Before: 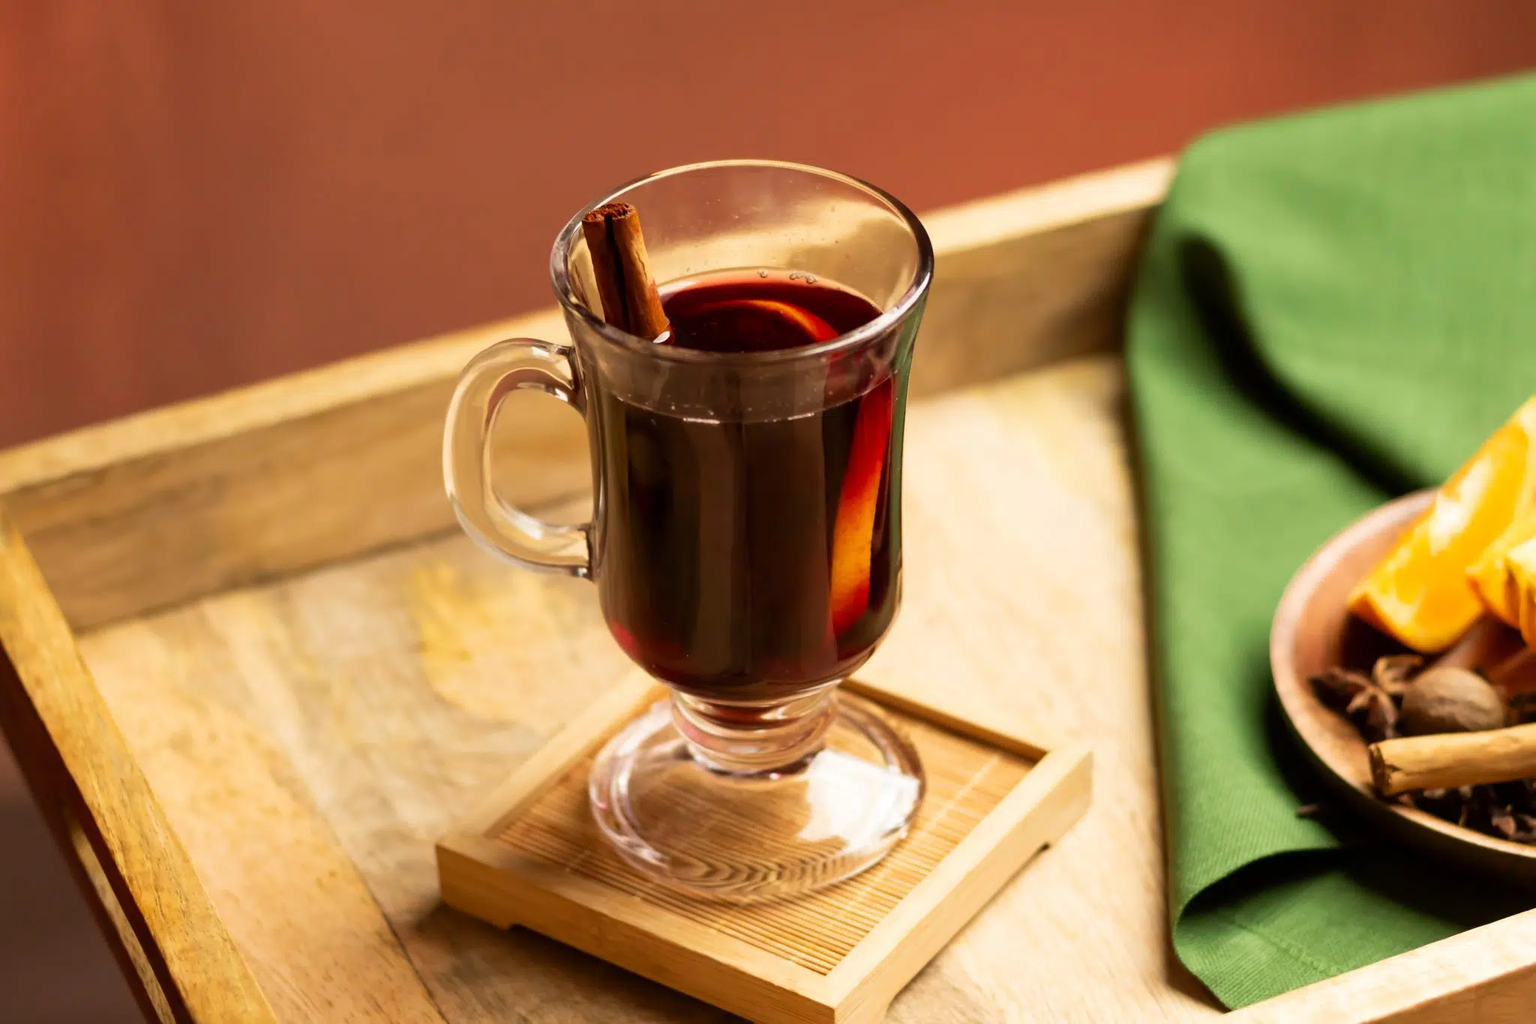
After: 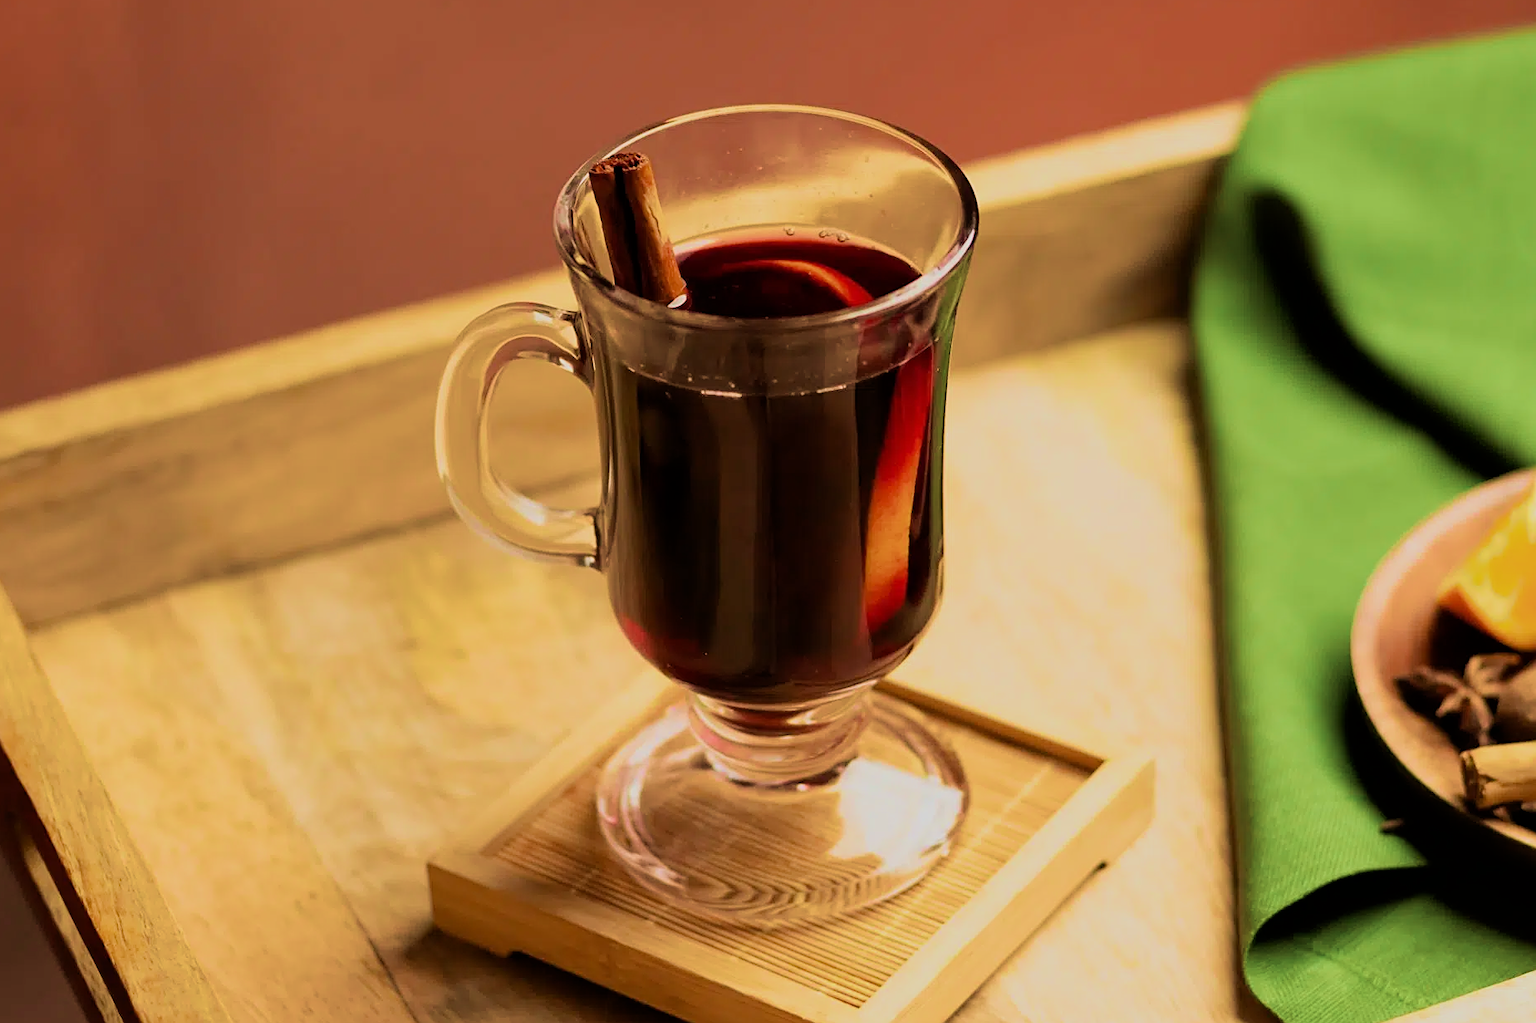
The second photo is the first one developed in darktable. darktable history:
velvia: strength 74%
sharpen: on, module defaults
crop: left 3.305%, top 6.436%, right 6.389%, bottom 3.258%
filmic rgb: black relative exposure -7.65 EV, white relative exposure 4.56 EV, hardness 3.61
